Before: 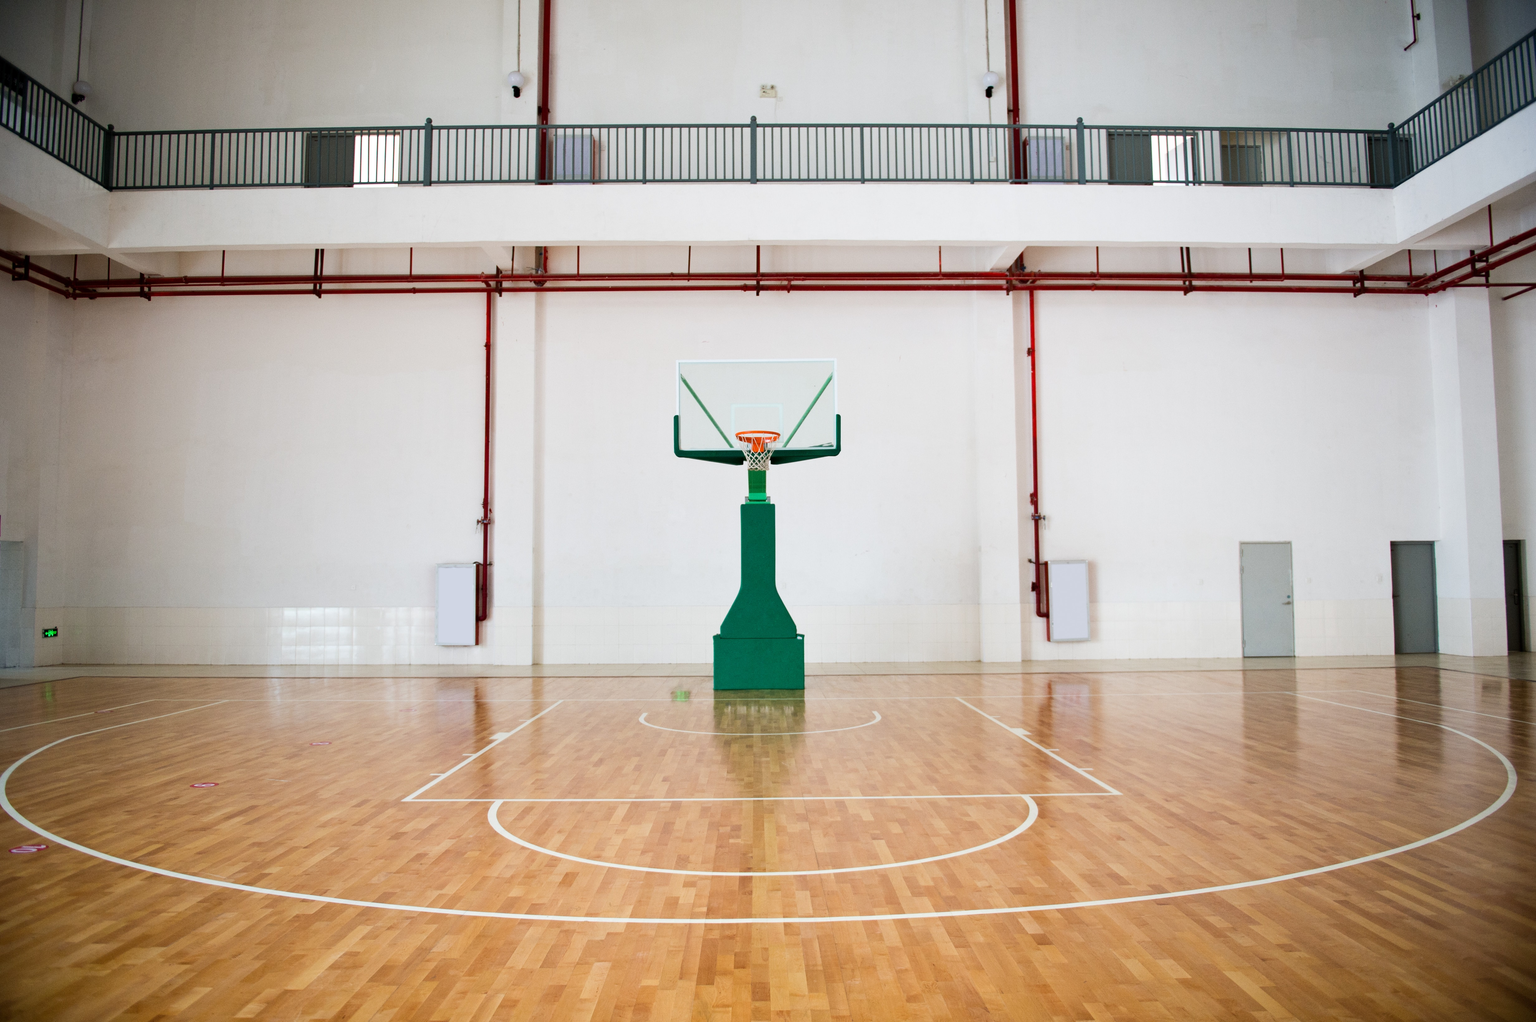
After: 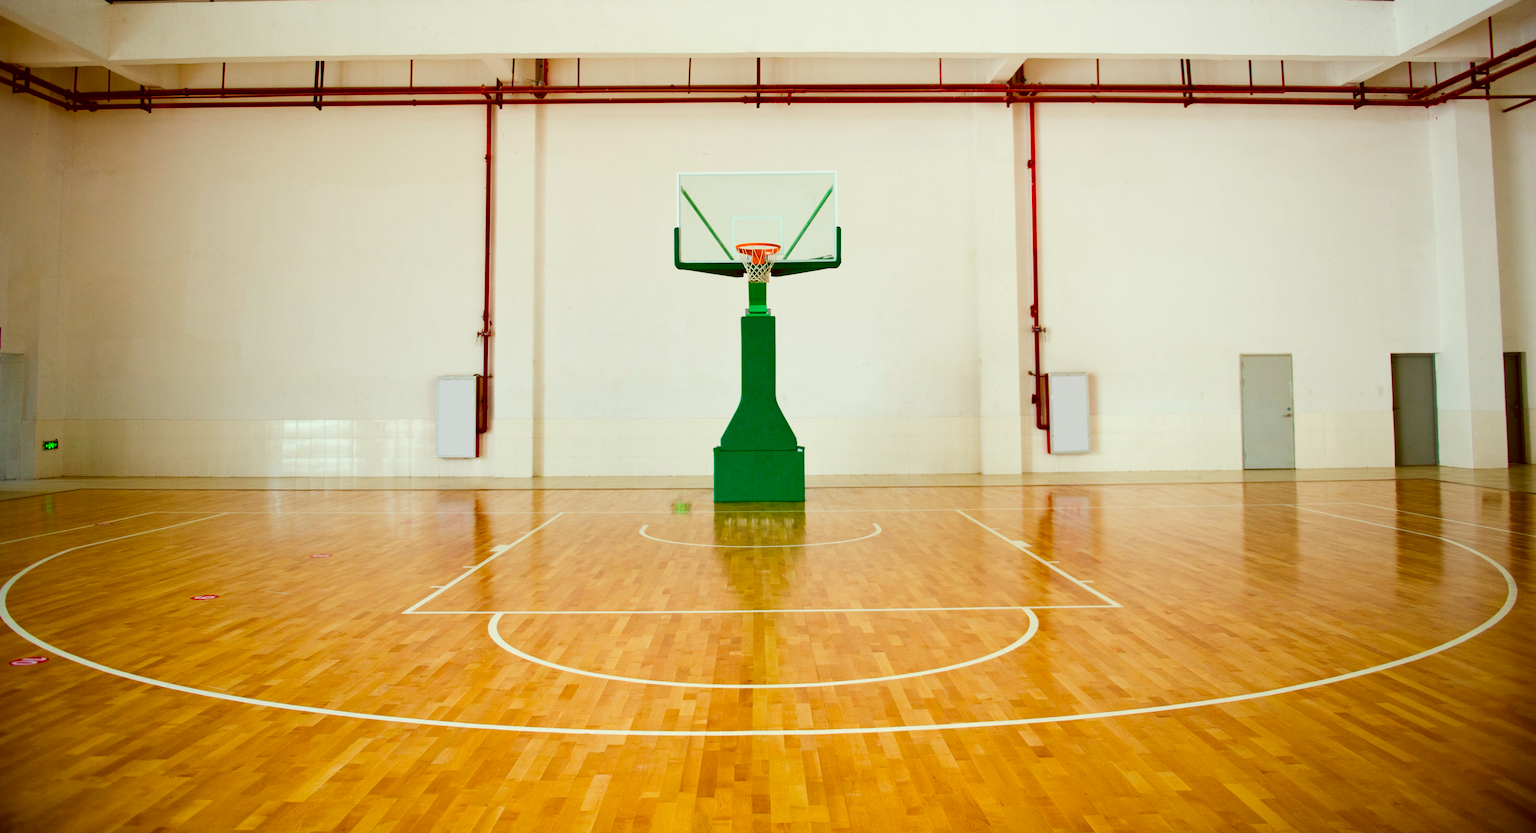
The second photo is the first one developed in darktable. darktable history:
color correction: highlights a* -5.26, highlights b* 9.8, shadows a* 9.28, shadows b* 24.63
color balance rgb: highlights gain › chroma 0.115%, highlights gain › hue 330.97°, perceptual saturation grading › global saturation 20.855%, perceptual saturation grading › highlights -19.957%, perceptual saturation grading › shadows 29.594%, global vibrance 45.469%
crop and rotate: top 18.429%
